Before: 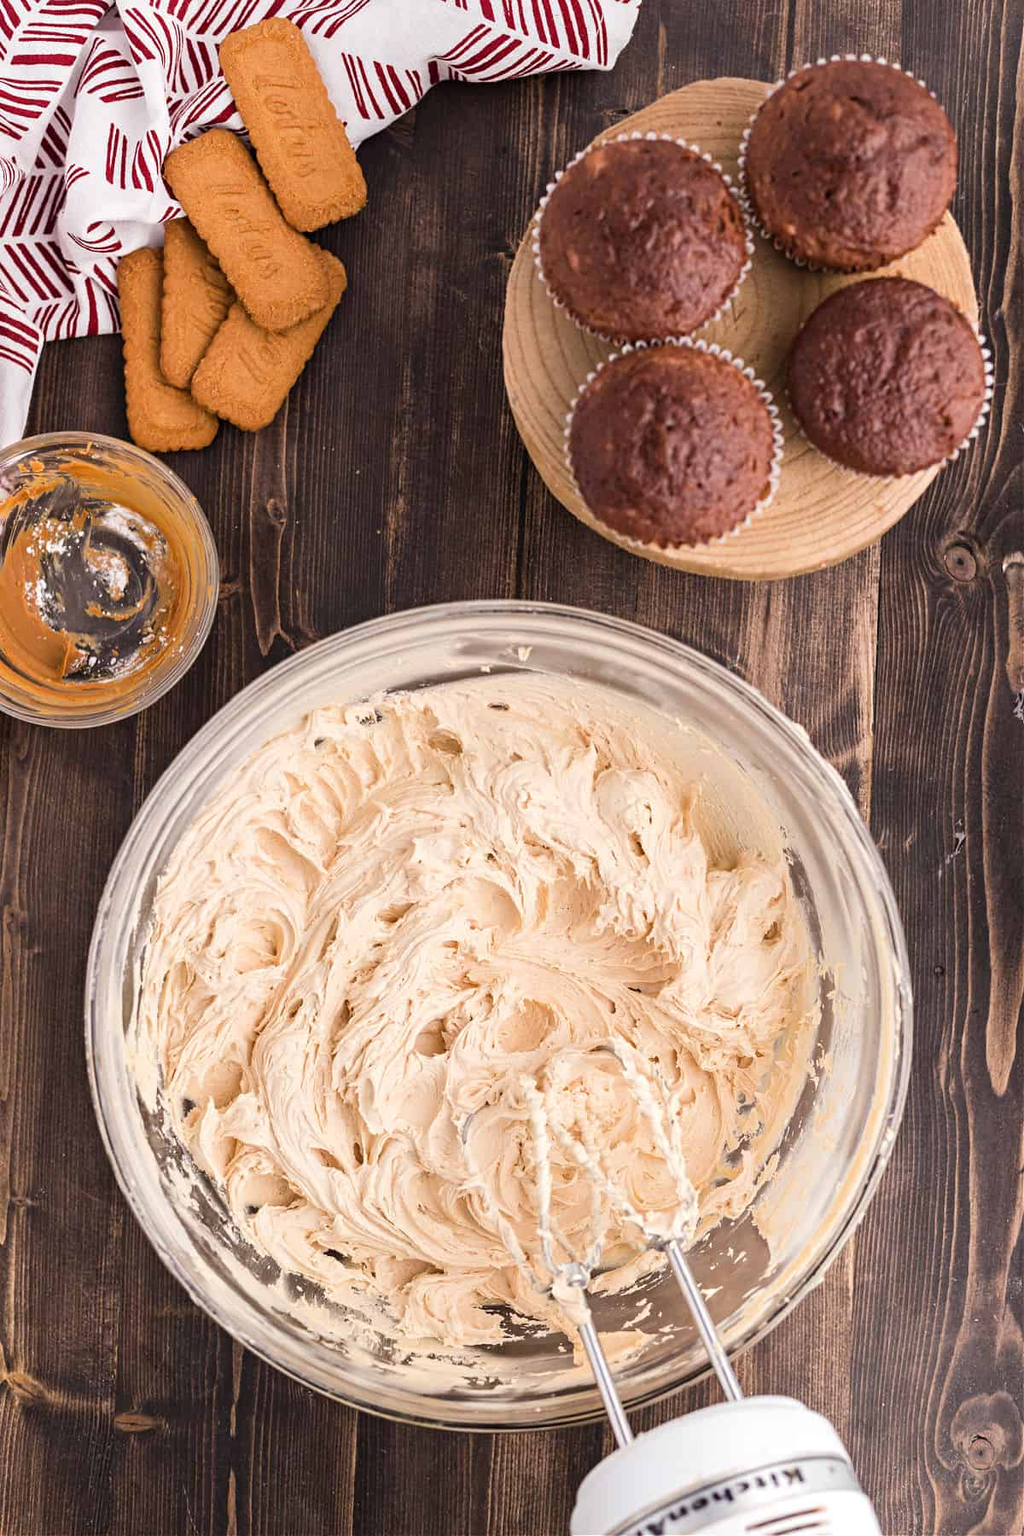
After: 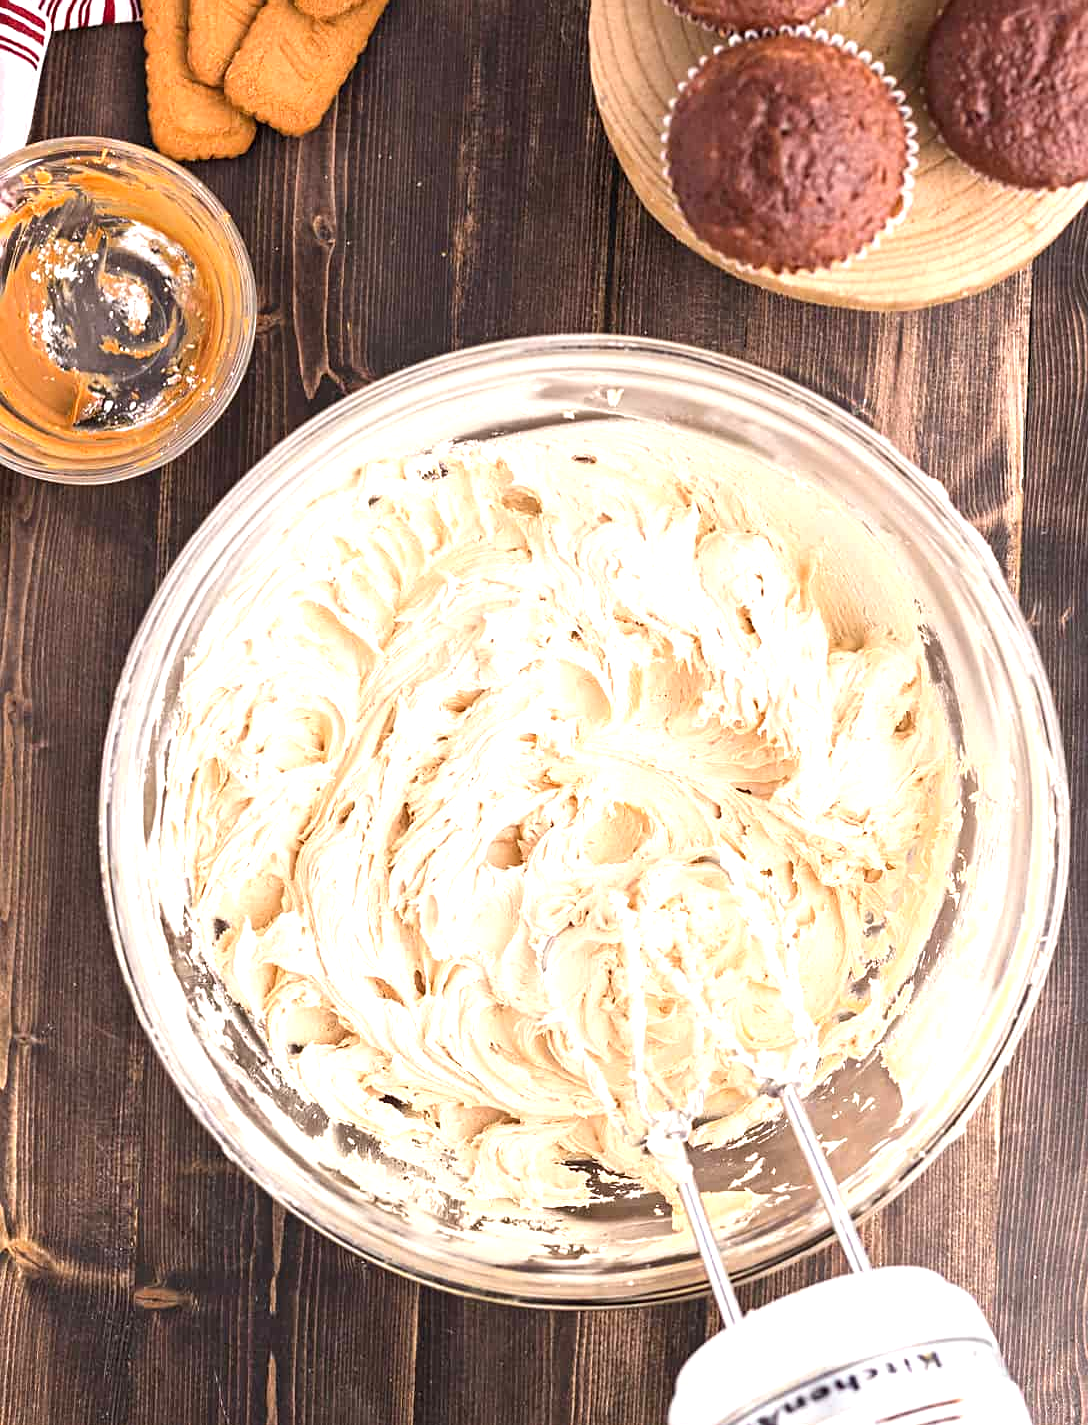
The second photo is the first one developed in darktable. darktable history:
crop: top 20.524%, right 9.326%, bottom 0.303%
sharpen: amount 0.203
exposure: exposure 0.776 EV, compensate highlight preservation false
